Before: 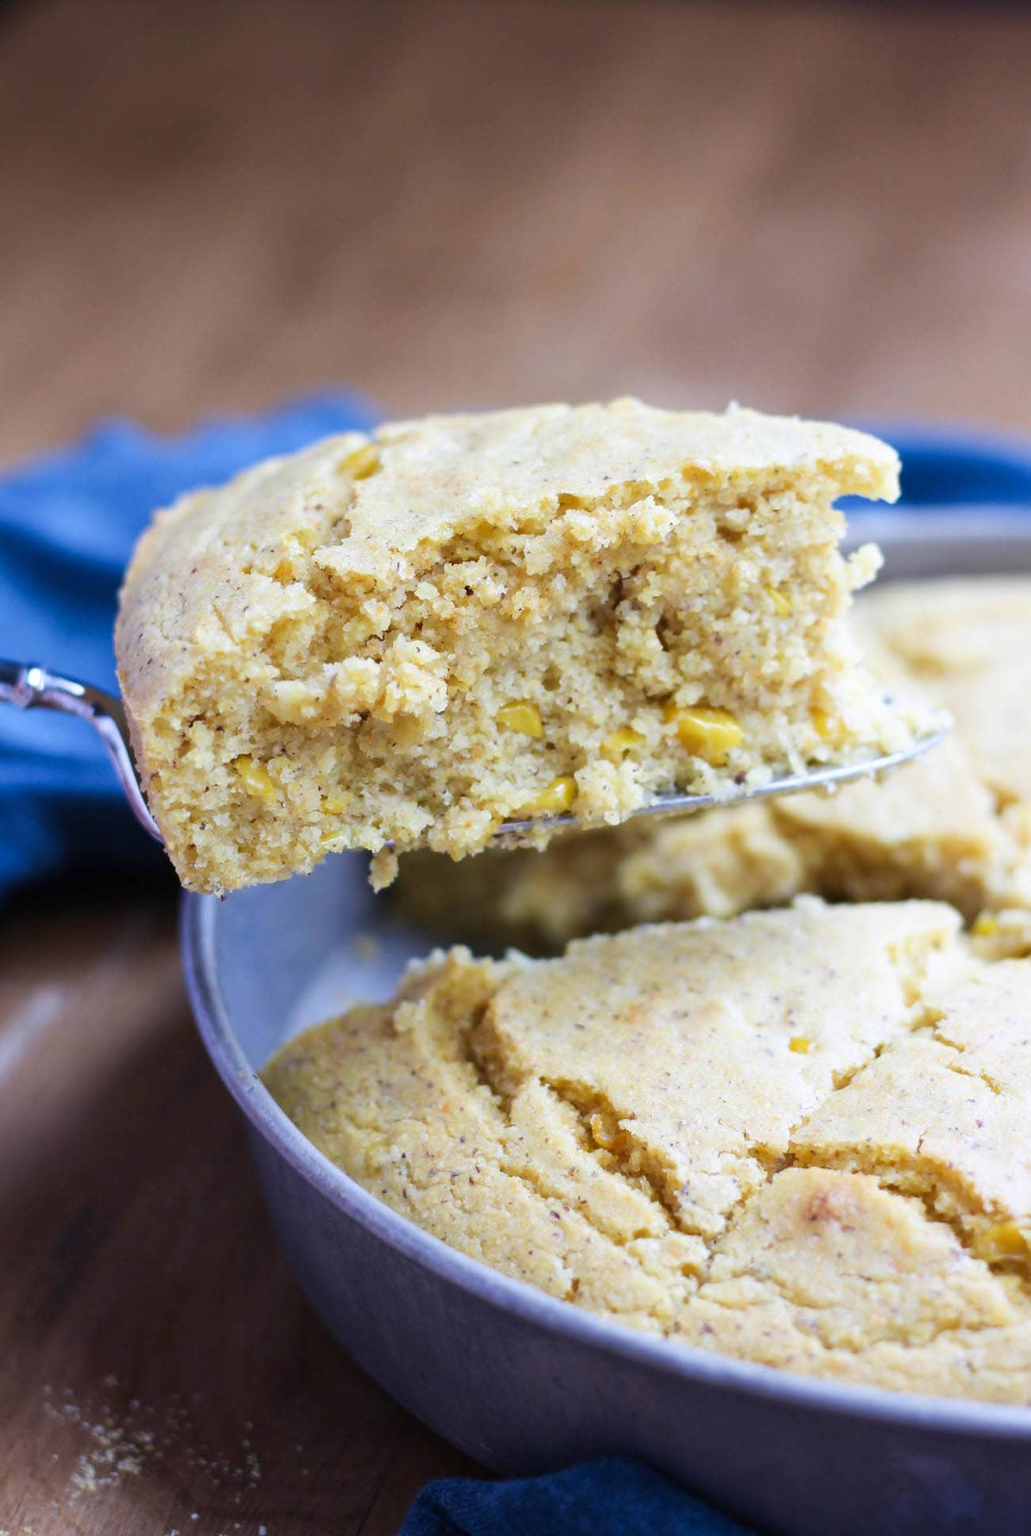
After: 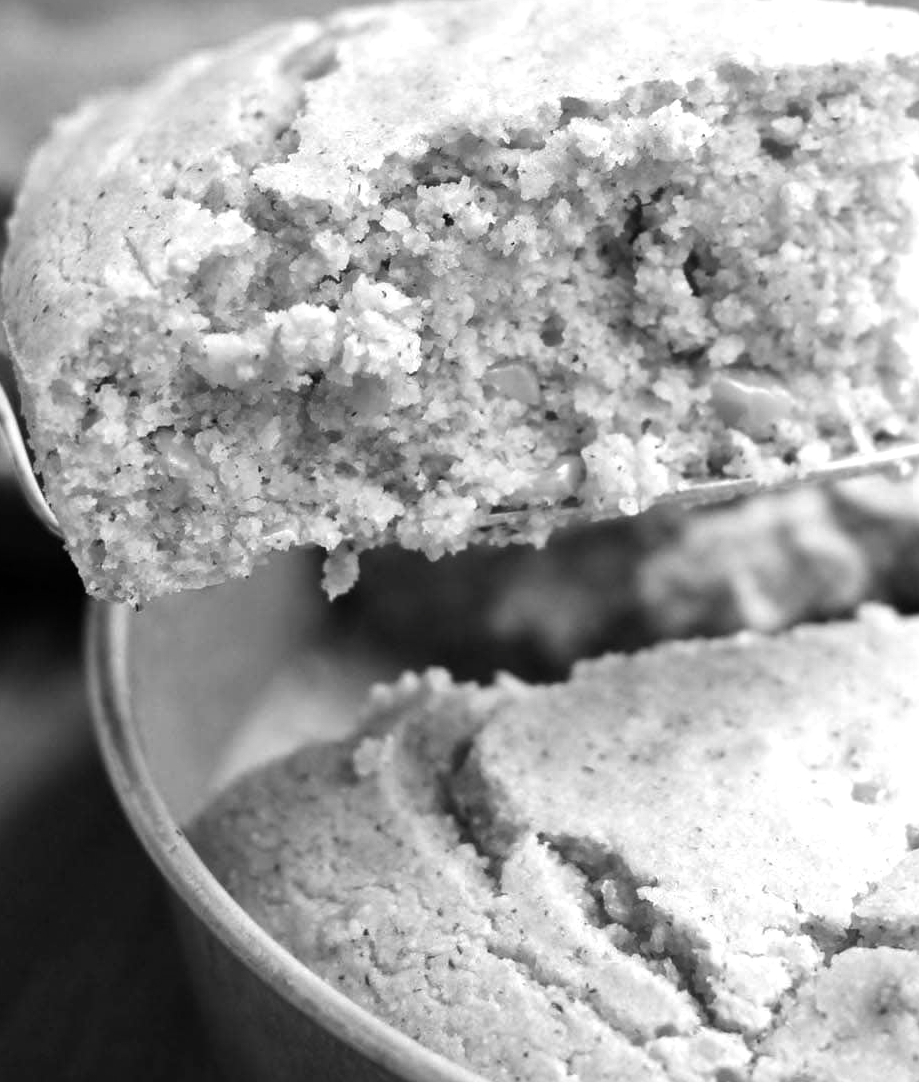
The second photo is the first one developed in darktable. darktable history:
crop: left 11.003%, top 27.122%, right 18.259%, bottom 17.006%
color calibration: output gray [0.28, 0.41, 0.31, 0], gray › normalize channels true, illuminant same as pipeline (D50), adaptation XYZ, x 0.346, y 0.358, temperature 5014.43 K, gamut compression 0.024
color balance rgb: perceptual saturation grading › global saturation 20%, perceptual saturation grading › highlights -25.154%, perceptual saturation grading › shadows 25.096%, global vibrance 25.077%, contrast 19.811%
